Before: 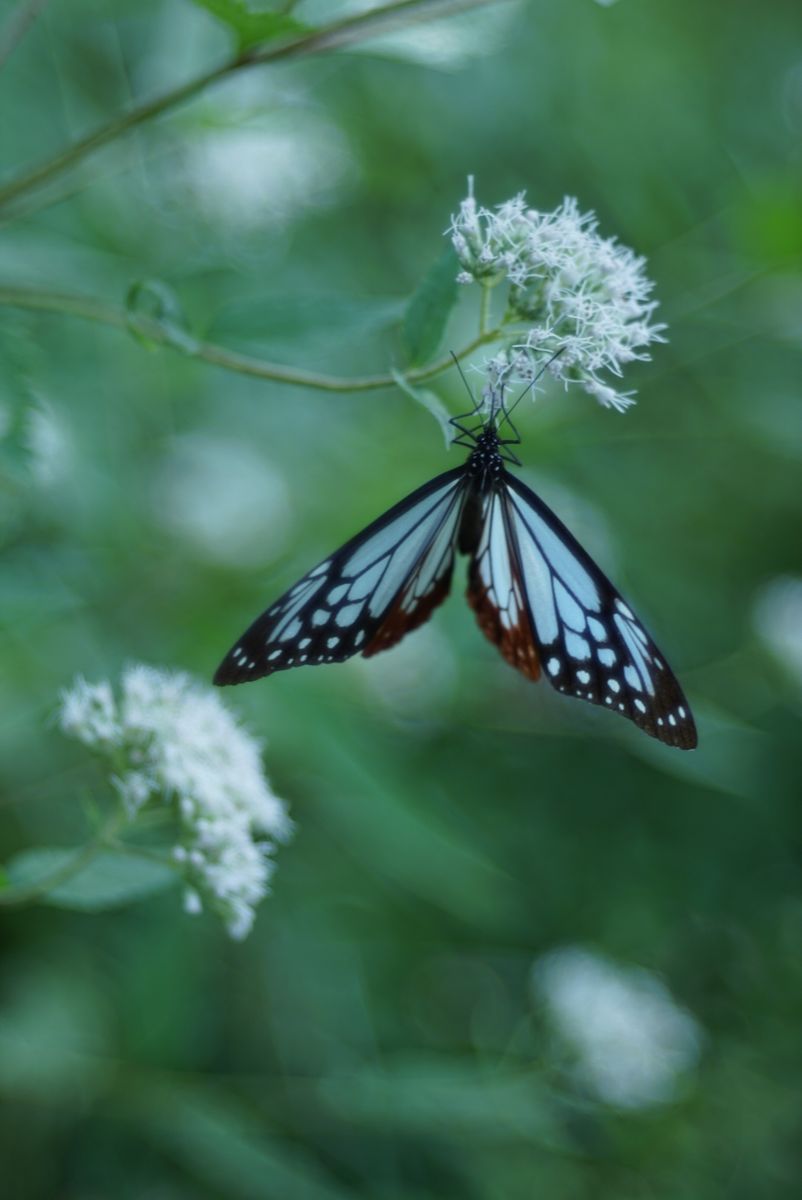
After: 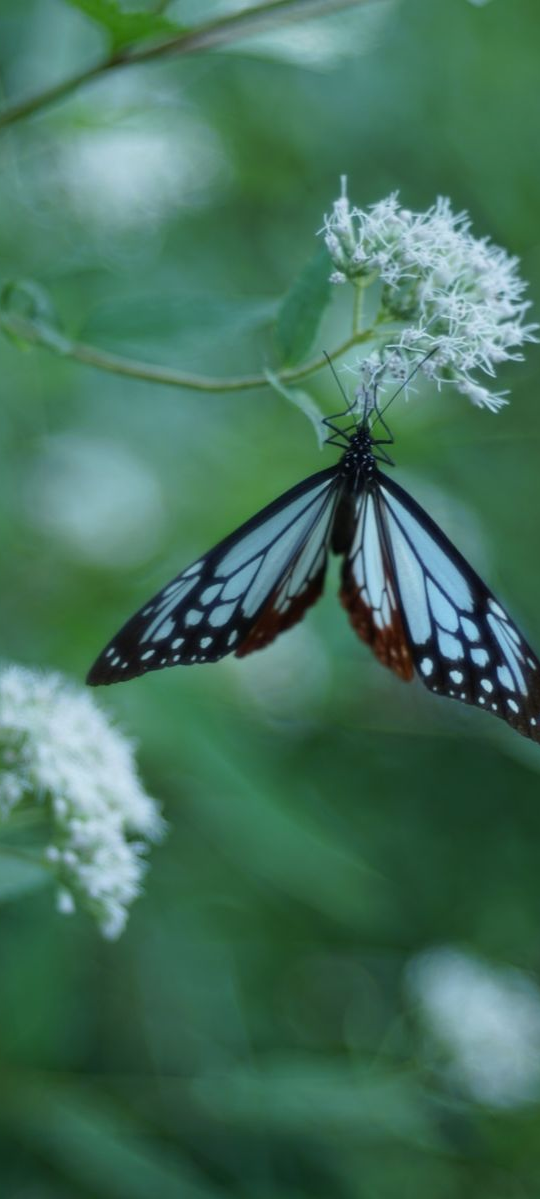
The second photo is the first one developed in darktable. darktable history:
vignetting: brightness -0.242, saturation 0.142
crop and rotate: left 15.921%, right 16.653%
